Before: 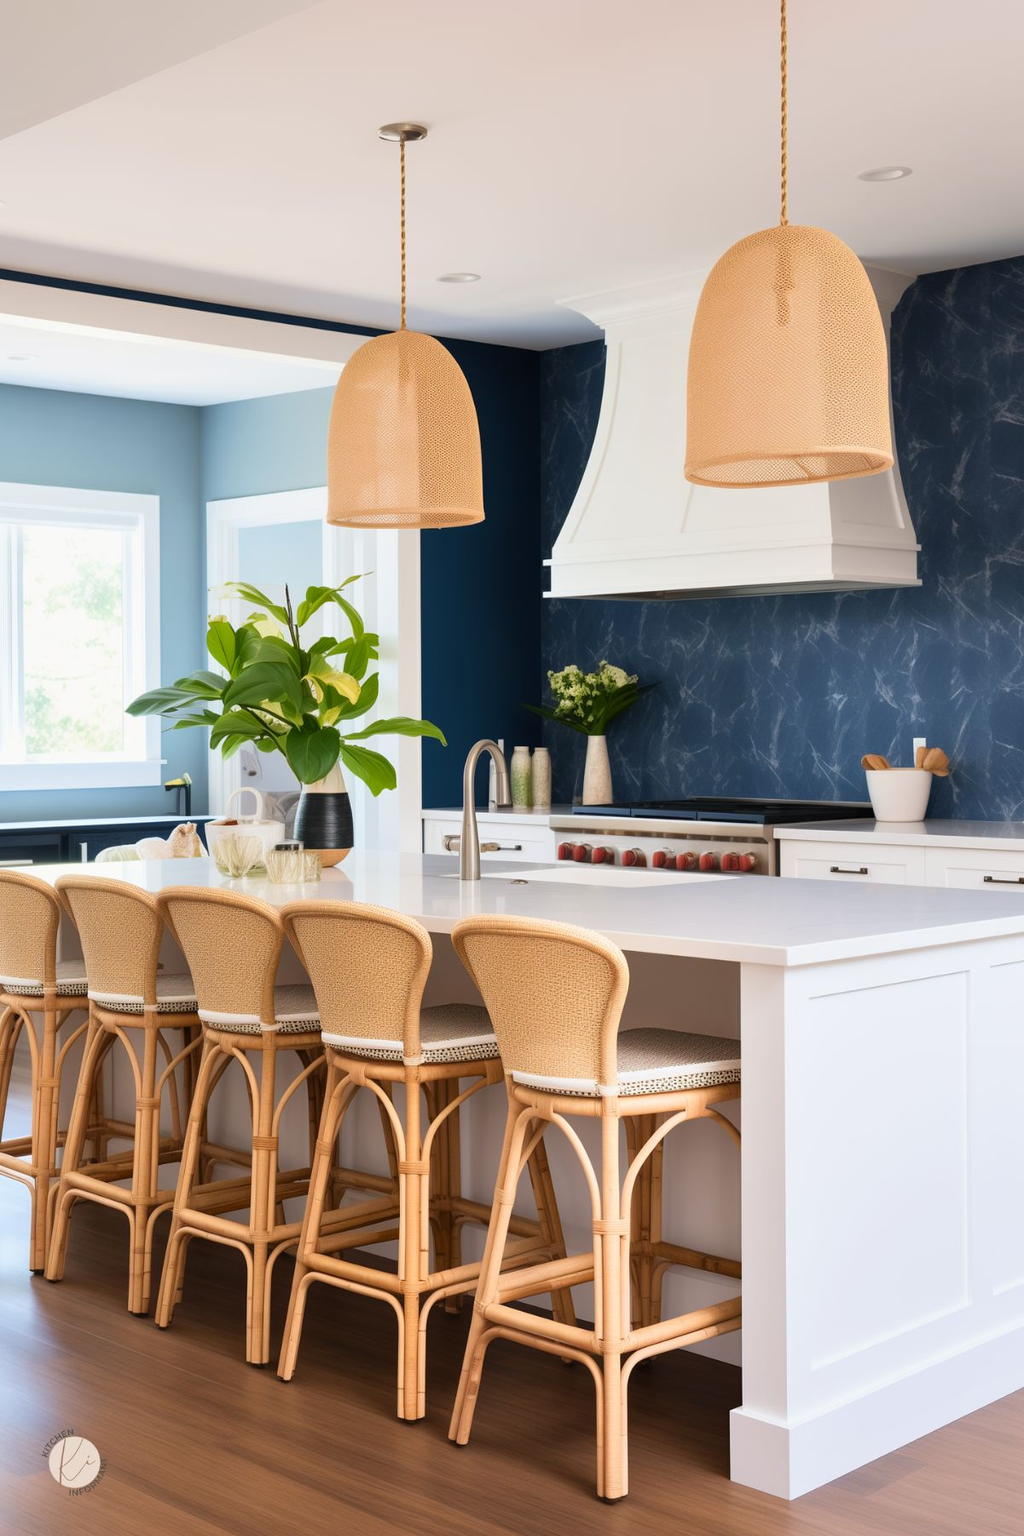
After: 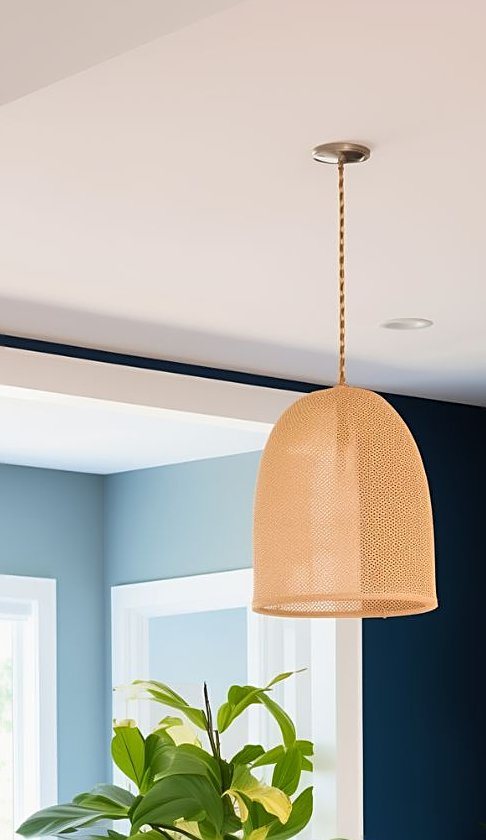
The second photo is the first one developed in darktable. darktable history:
crop and rotate: left 10.924%, top 0.12%, right 48.576%, bottom 53.193%
sharpen: on, module defaults
